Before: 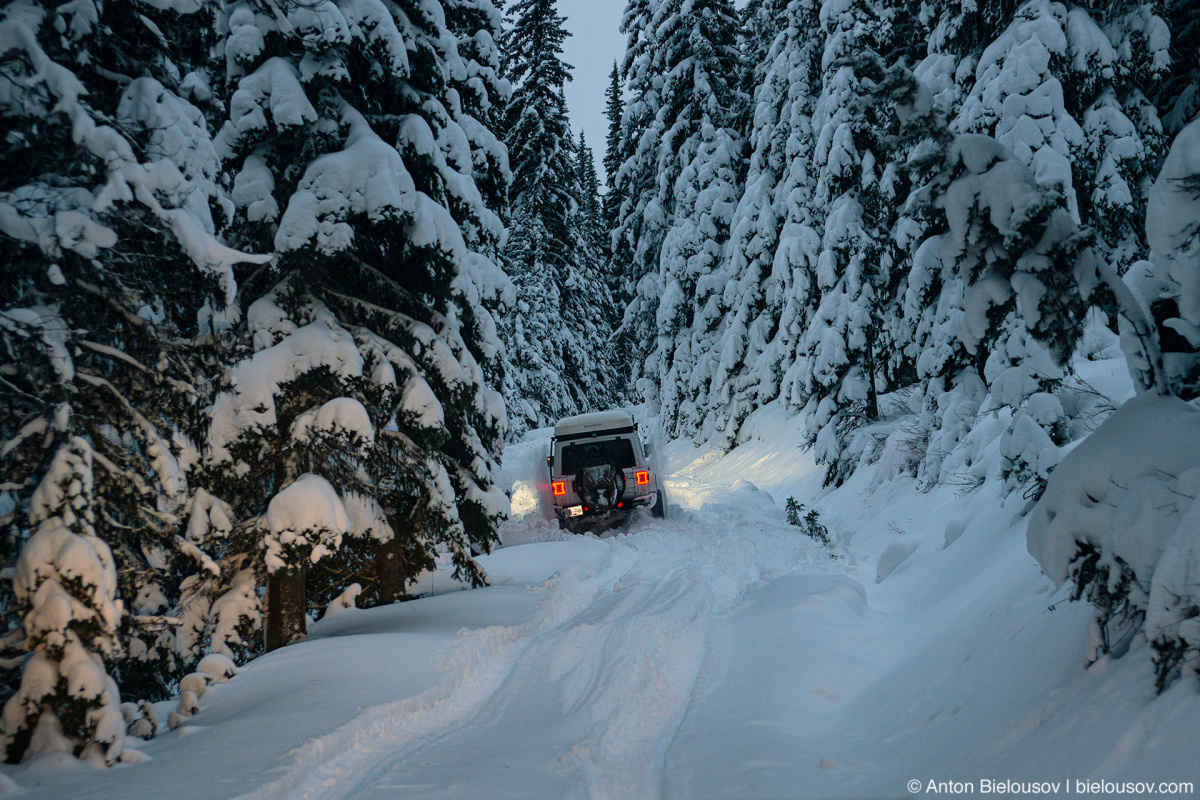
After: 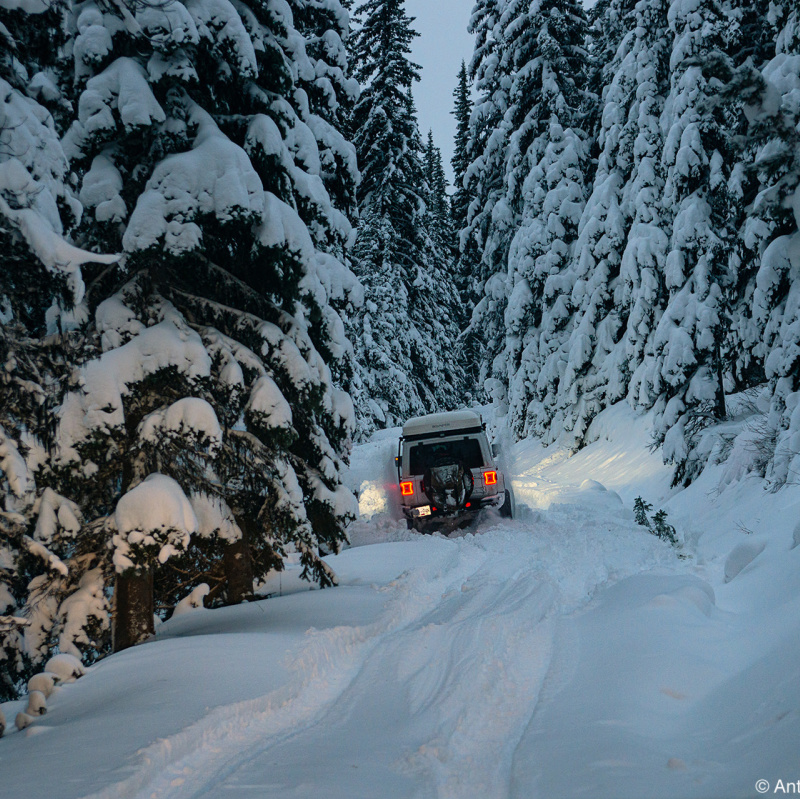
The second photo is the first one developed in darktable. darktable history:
crop and rotate: left 12.746%, right 20.546%
